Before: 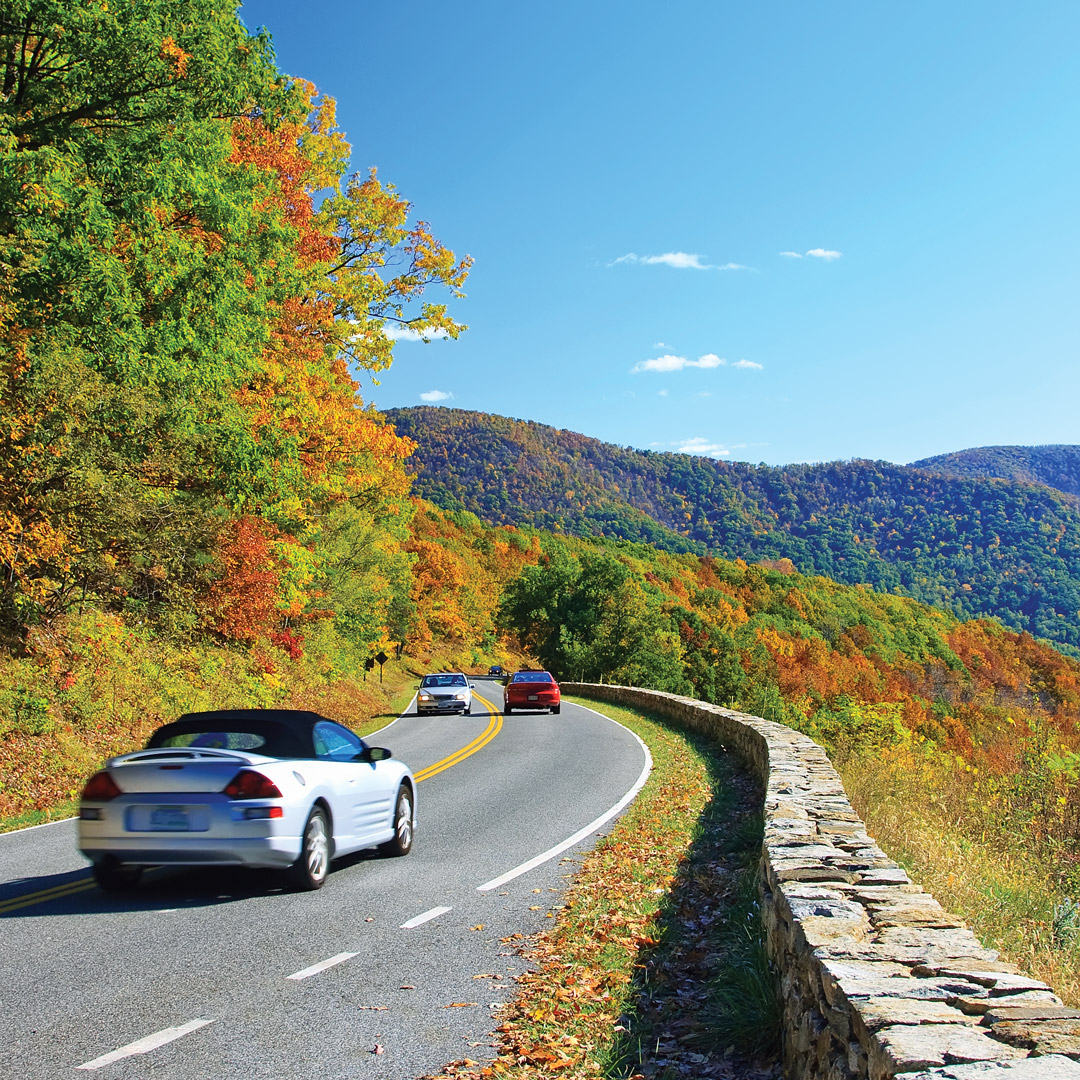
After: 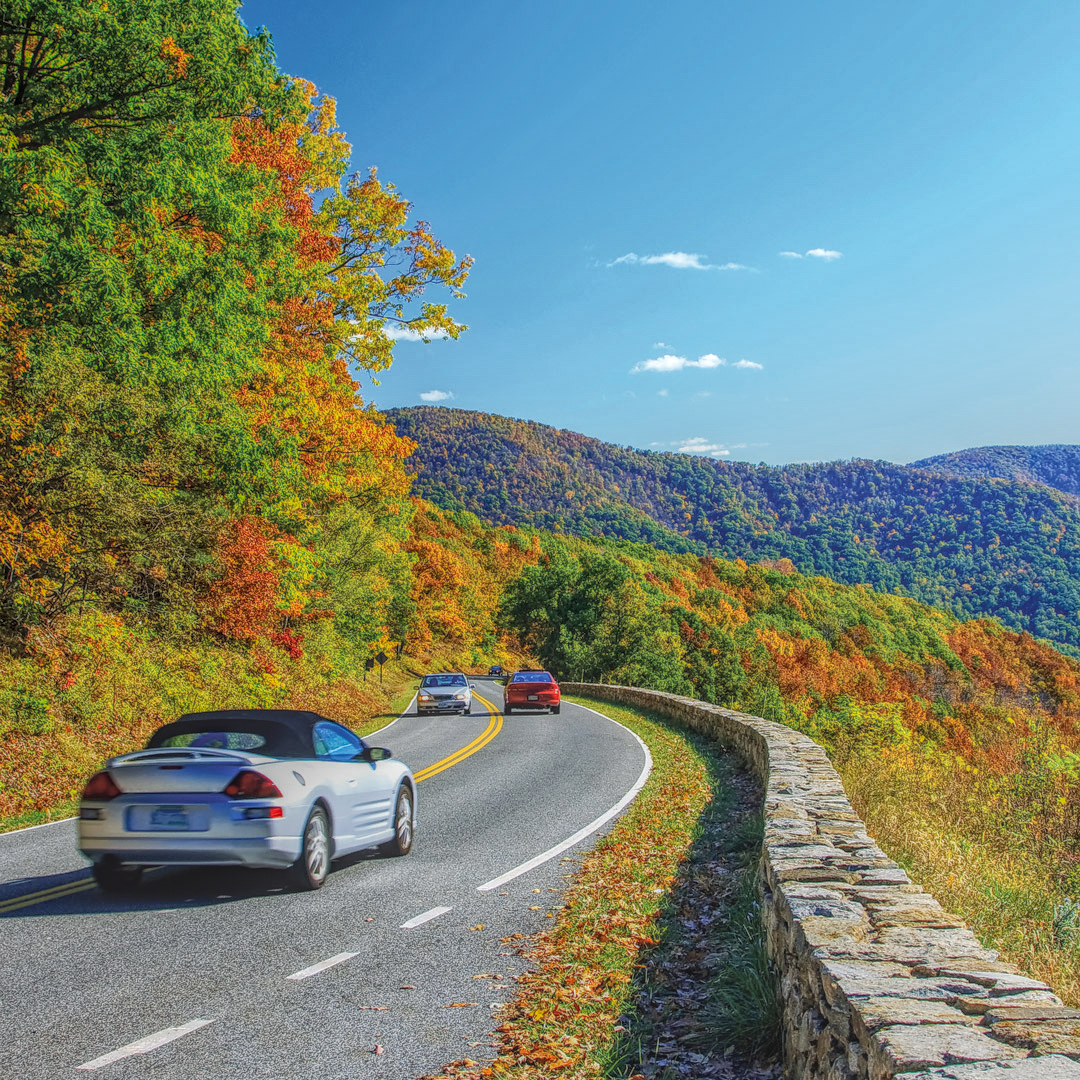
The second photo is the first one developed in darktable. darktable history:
exposure: black level correction 0.002, exposure -0.1 EV, compensate highlight preservation false
local contrast: highlights 20%, shadows 30%, detail 200%, midtone range 0.2
